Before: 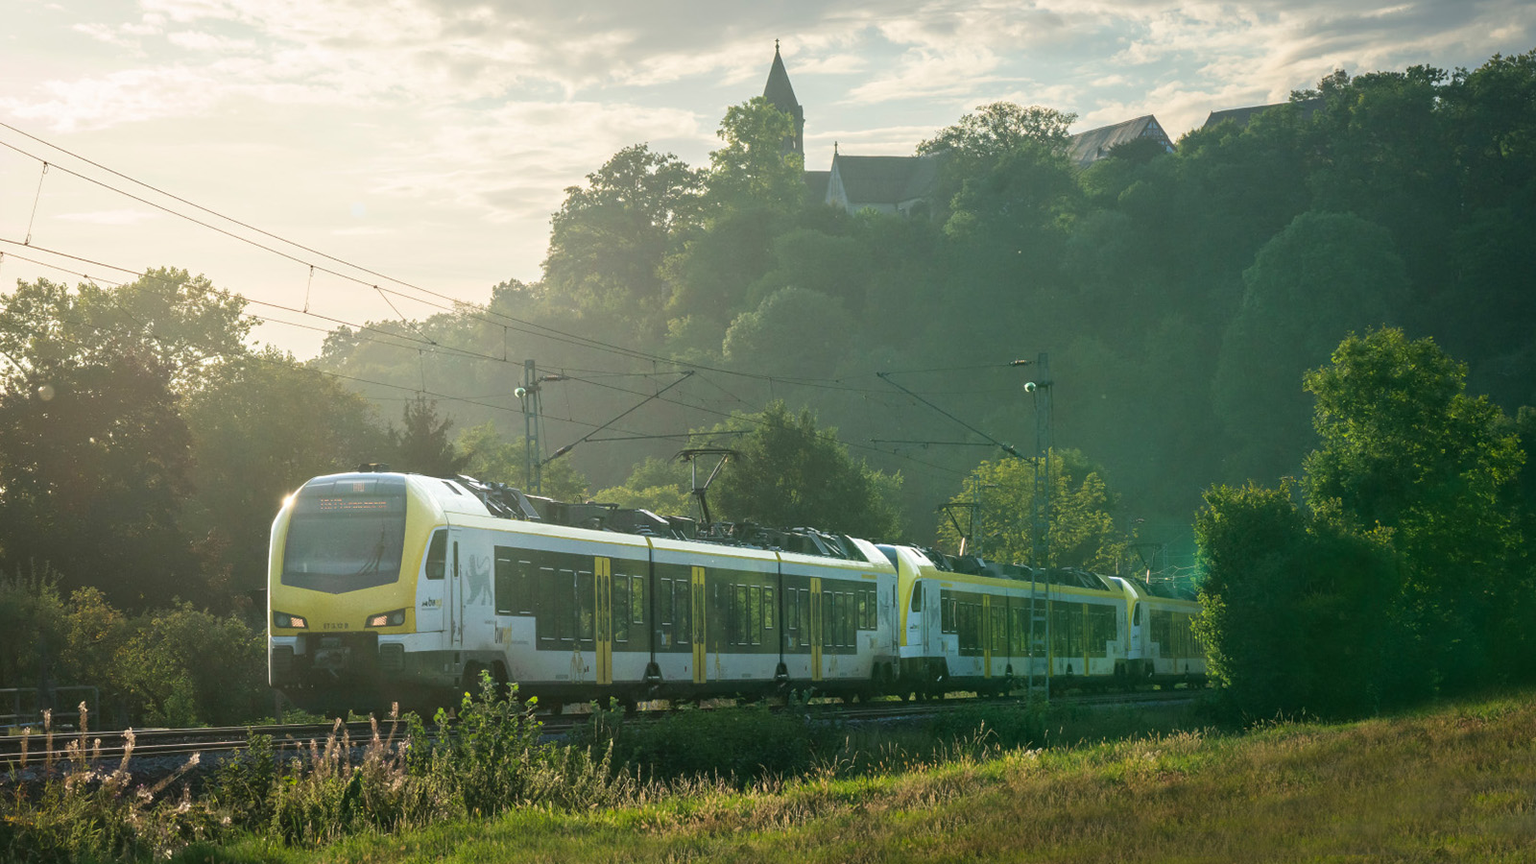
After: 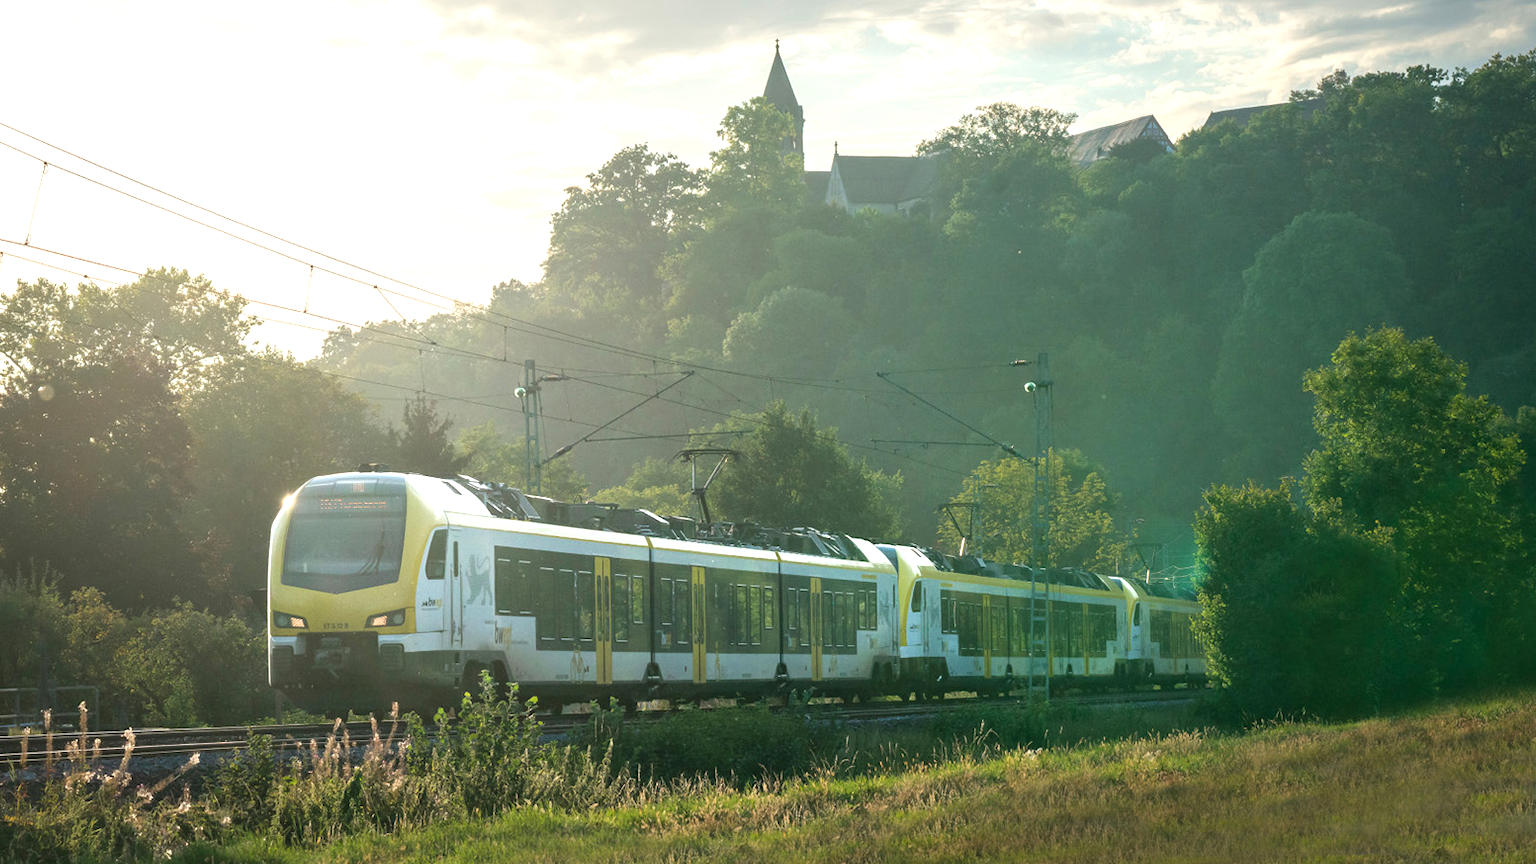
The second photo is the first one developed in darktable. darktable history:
color zones: curves: ch0 [(0, 0.5) (0.143, 0.5) (0.286, 0.456) (0.429, 0.5) (0.571, 0.5) (0.714, 0.5) (0.857, 0.5) (1, 0.5)]; ch1 [(0, 0.5) (0.143, 0.5) (0.286, 0.422) (0.429, 0.5) (0.571, 0.5) (0.714, 0.5) (0.857, 0.5) (1, 0.5)]
exposure: exposure 0.566 EV, compensate highlight preservation false
